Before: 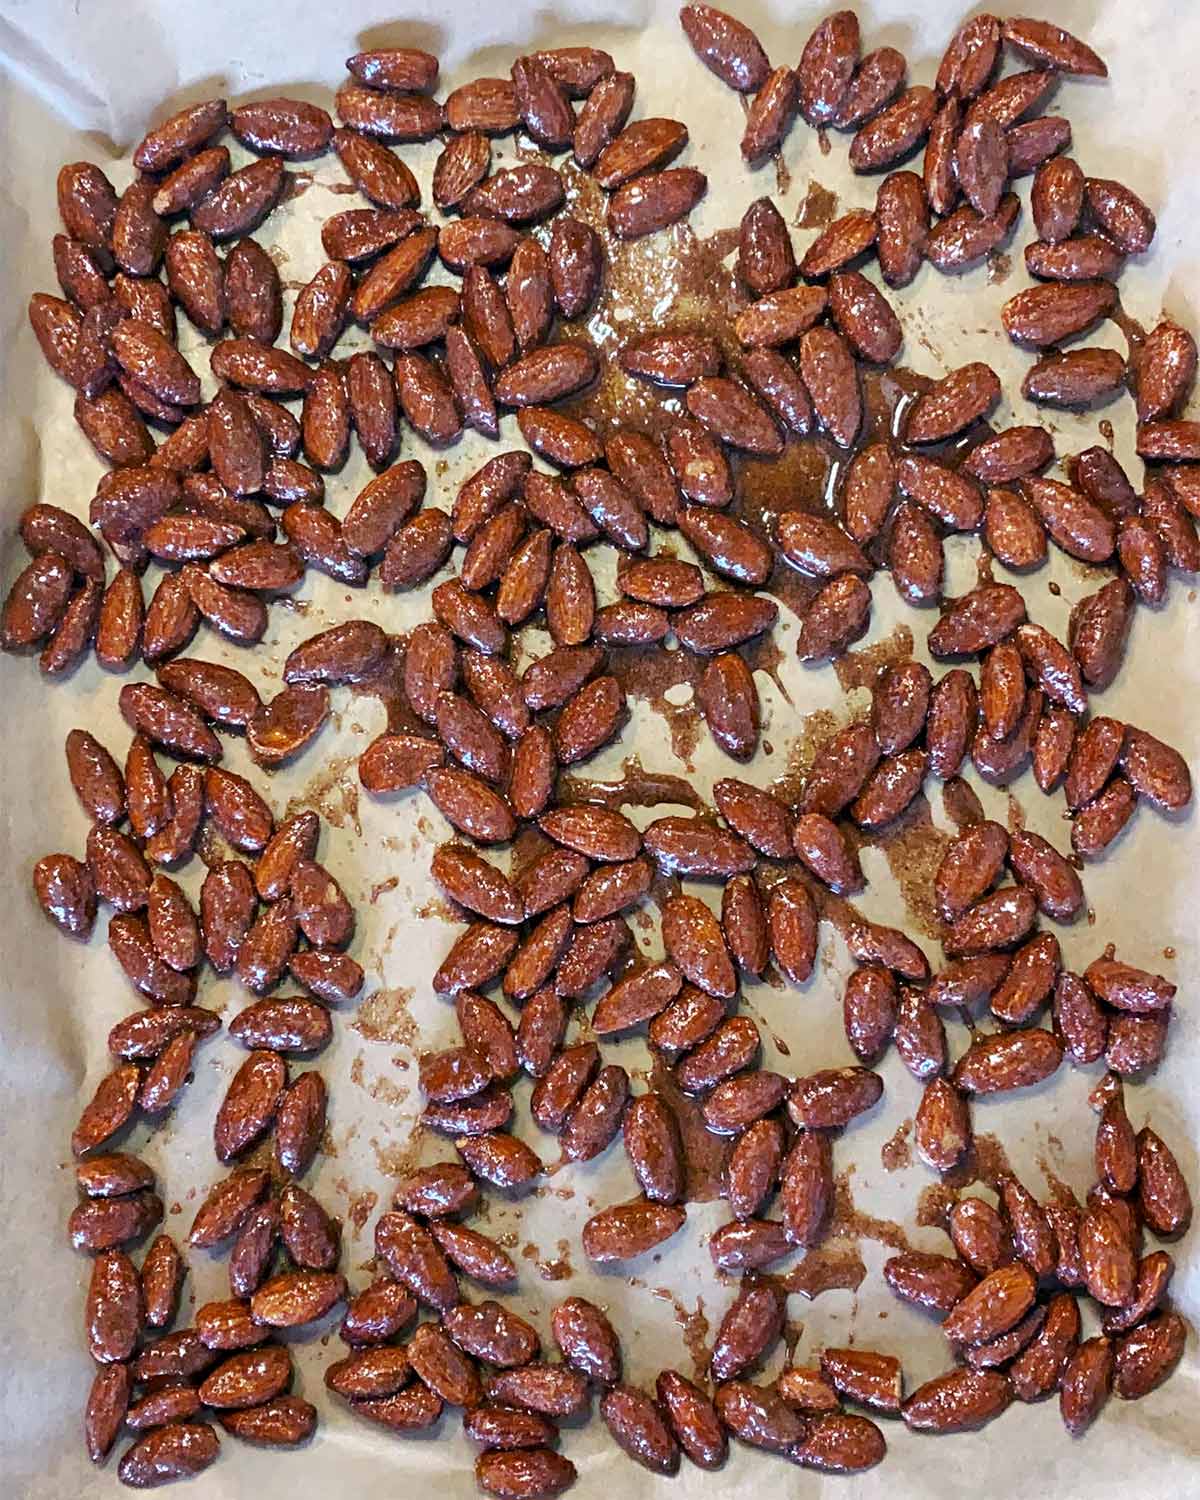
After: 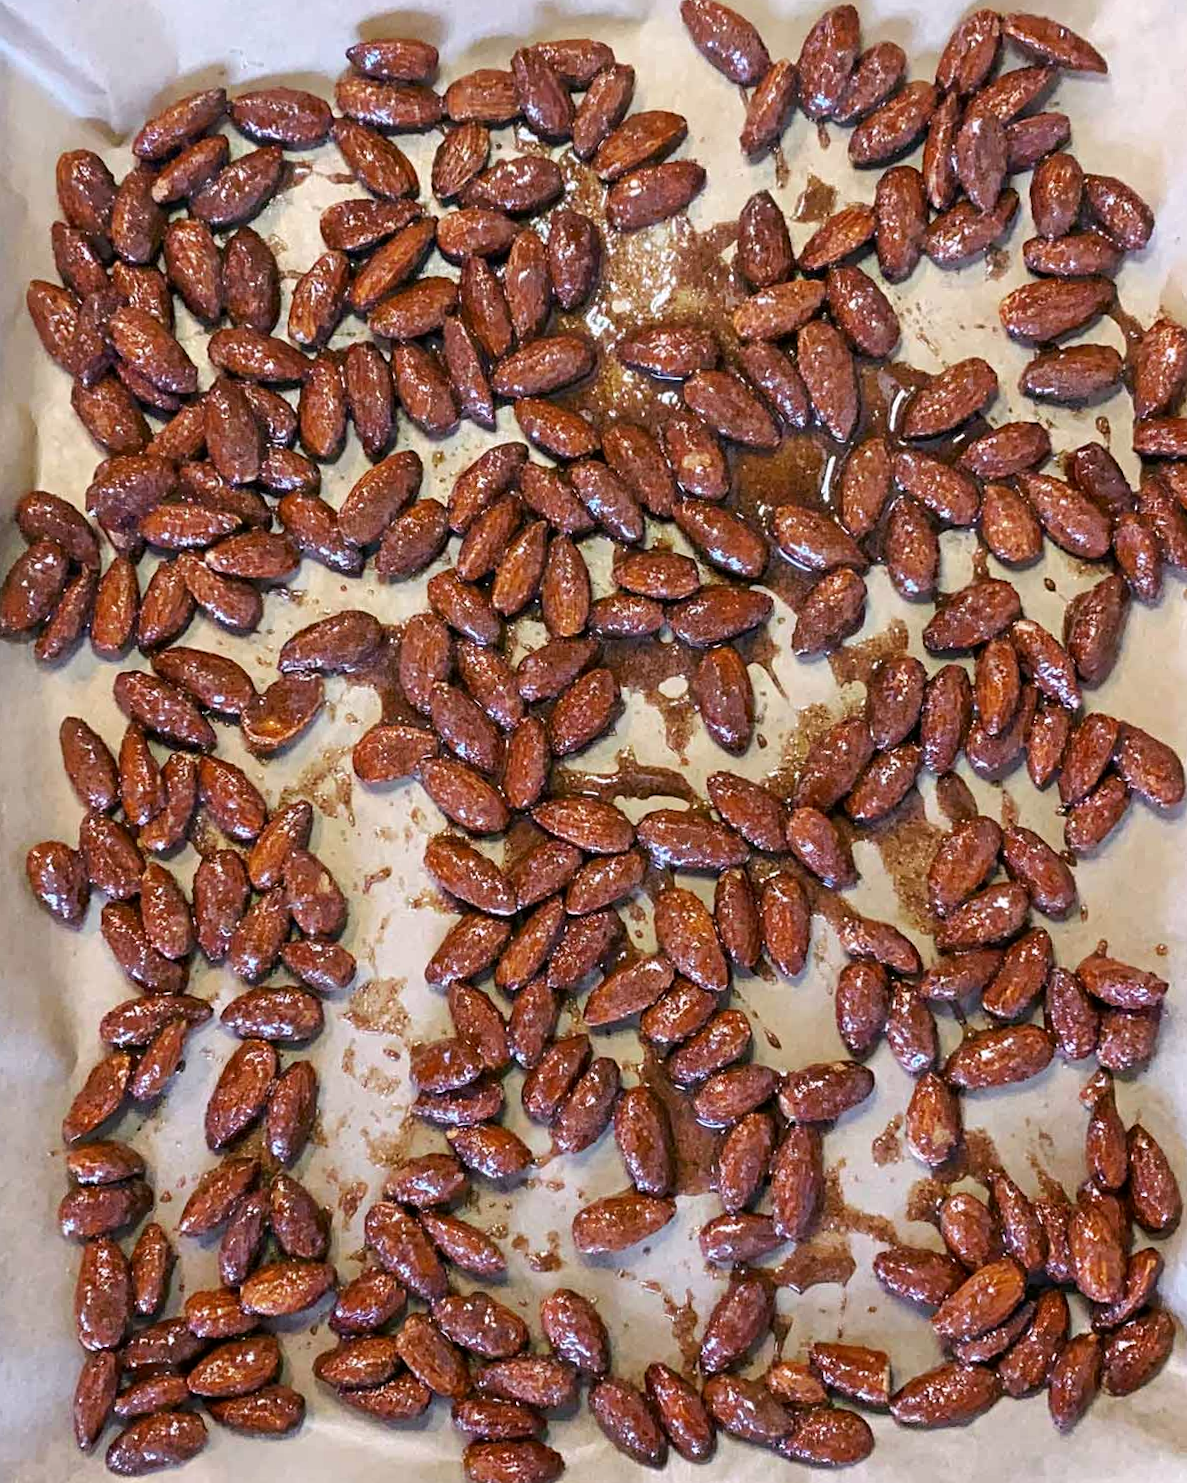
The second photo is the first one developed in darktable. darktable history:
crop and rotate: angle -0.5°
color correction: highlights a* 3.12, highlights b* -1.55, shadows a* -0.101, shadows b* 2.52, saturation 0.98
